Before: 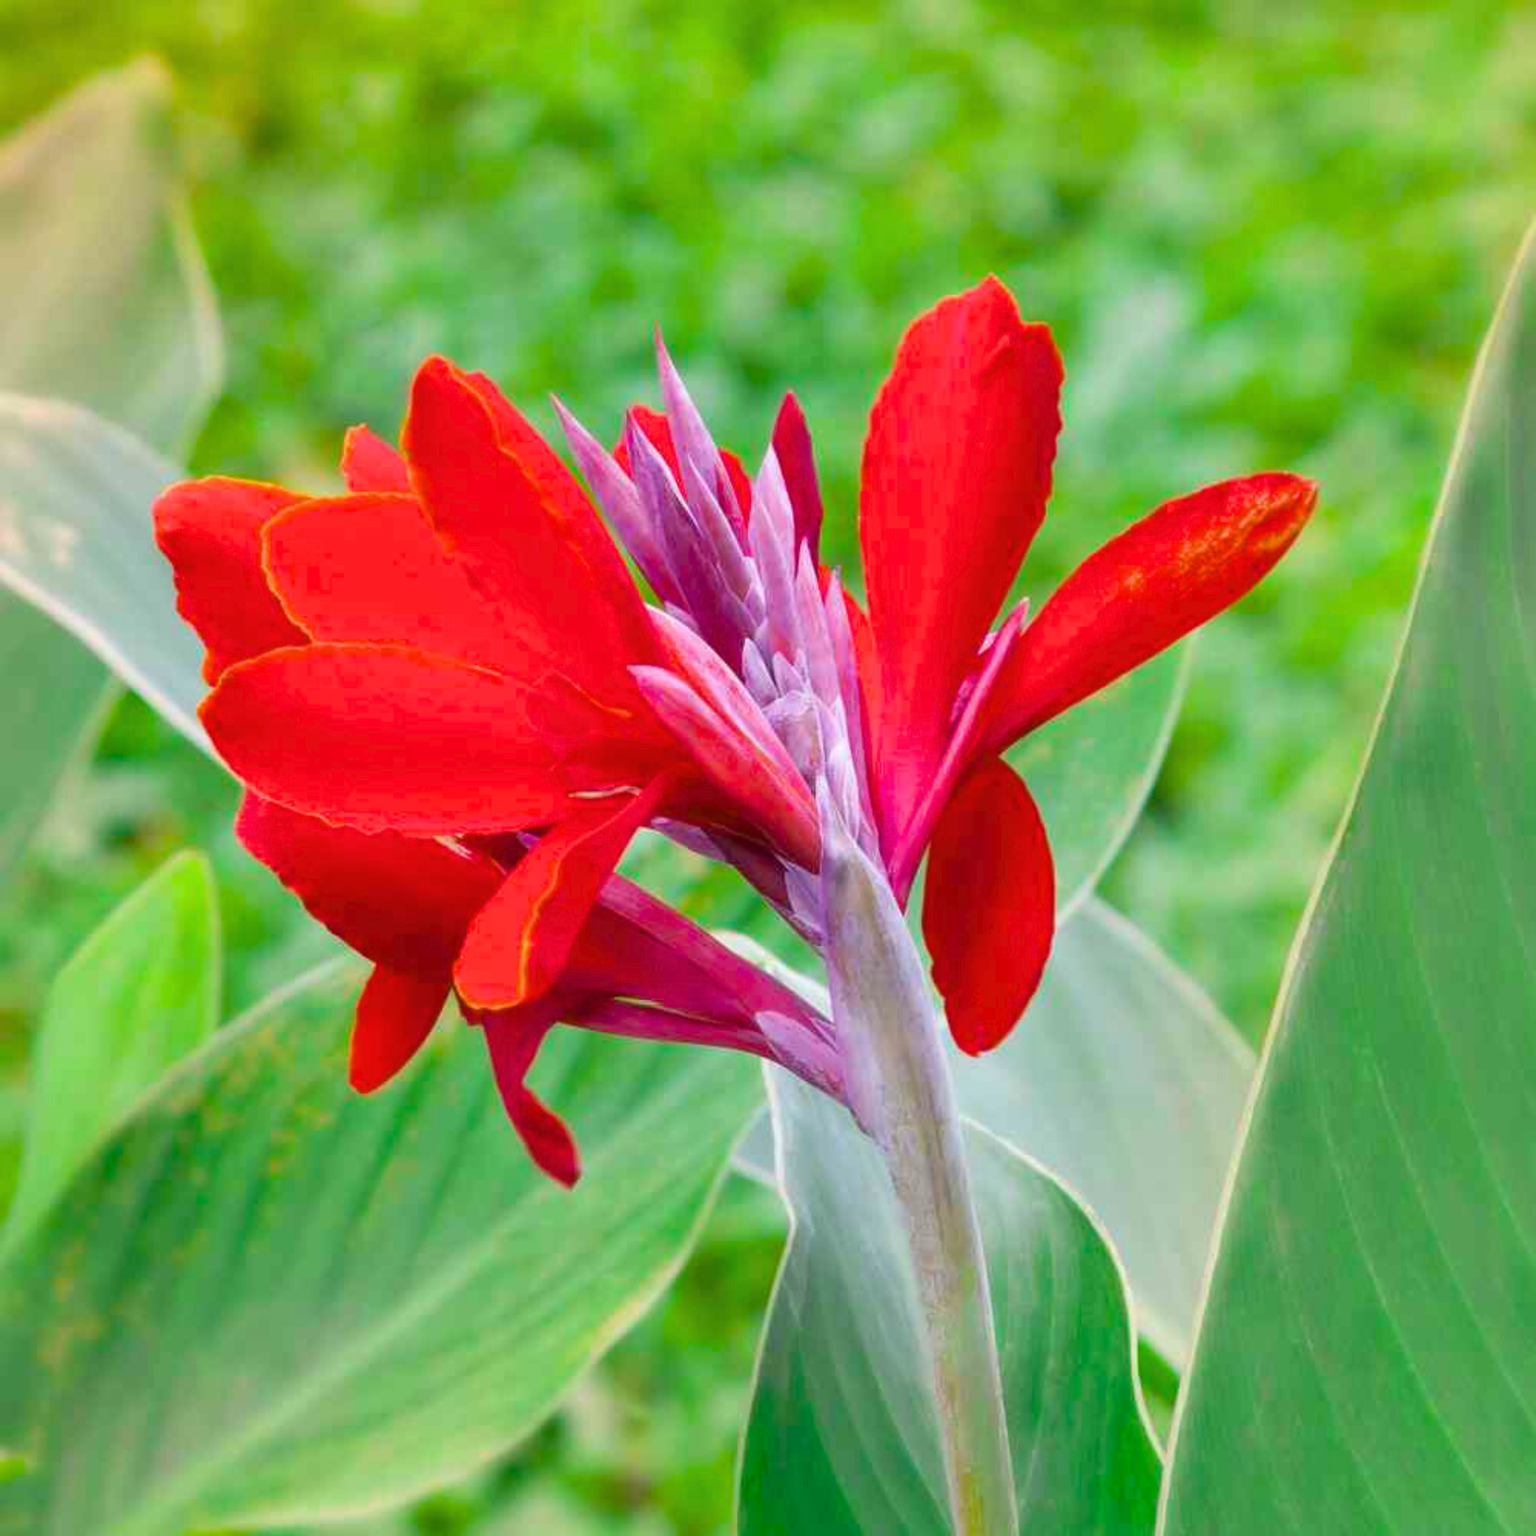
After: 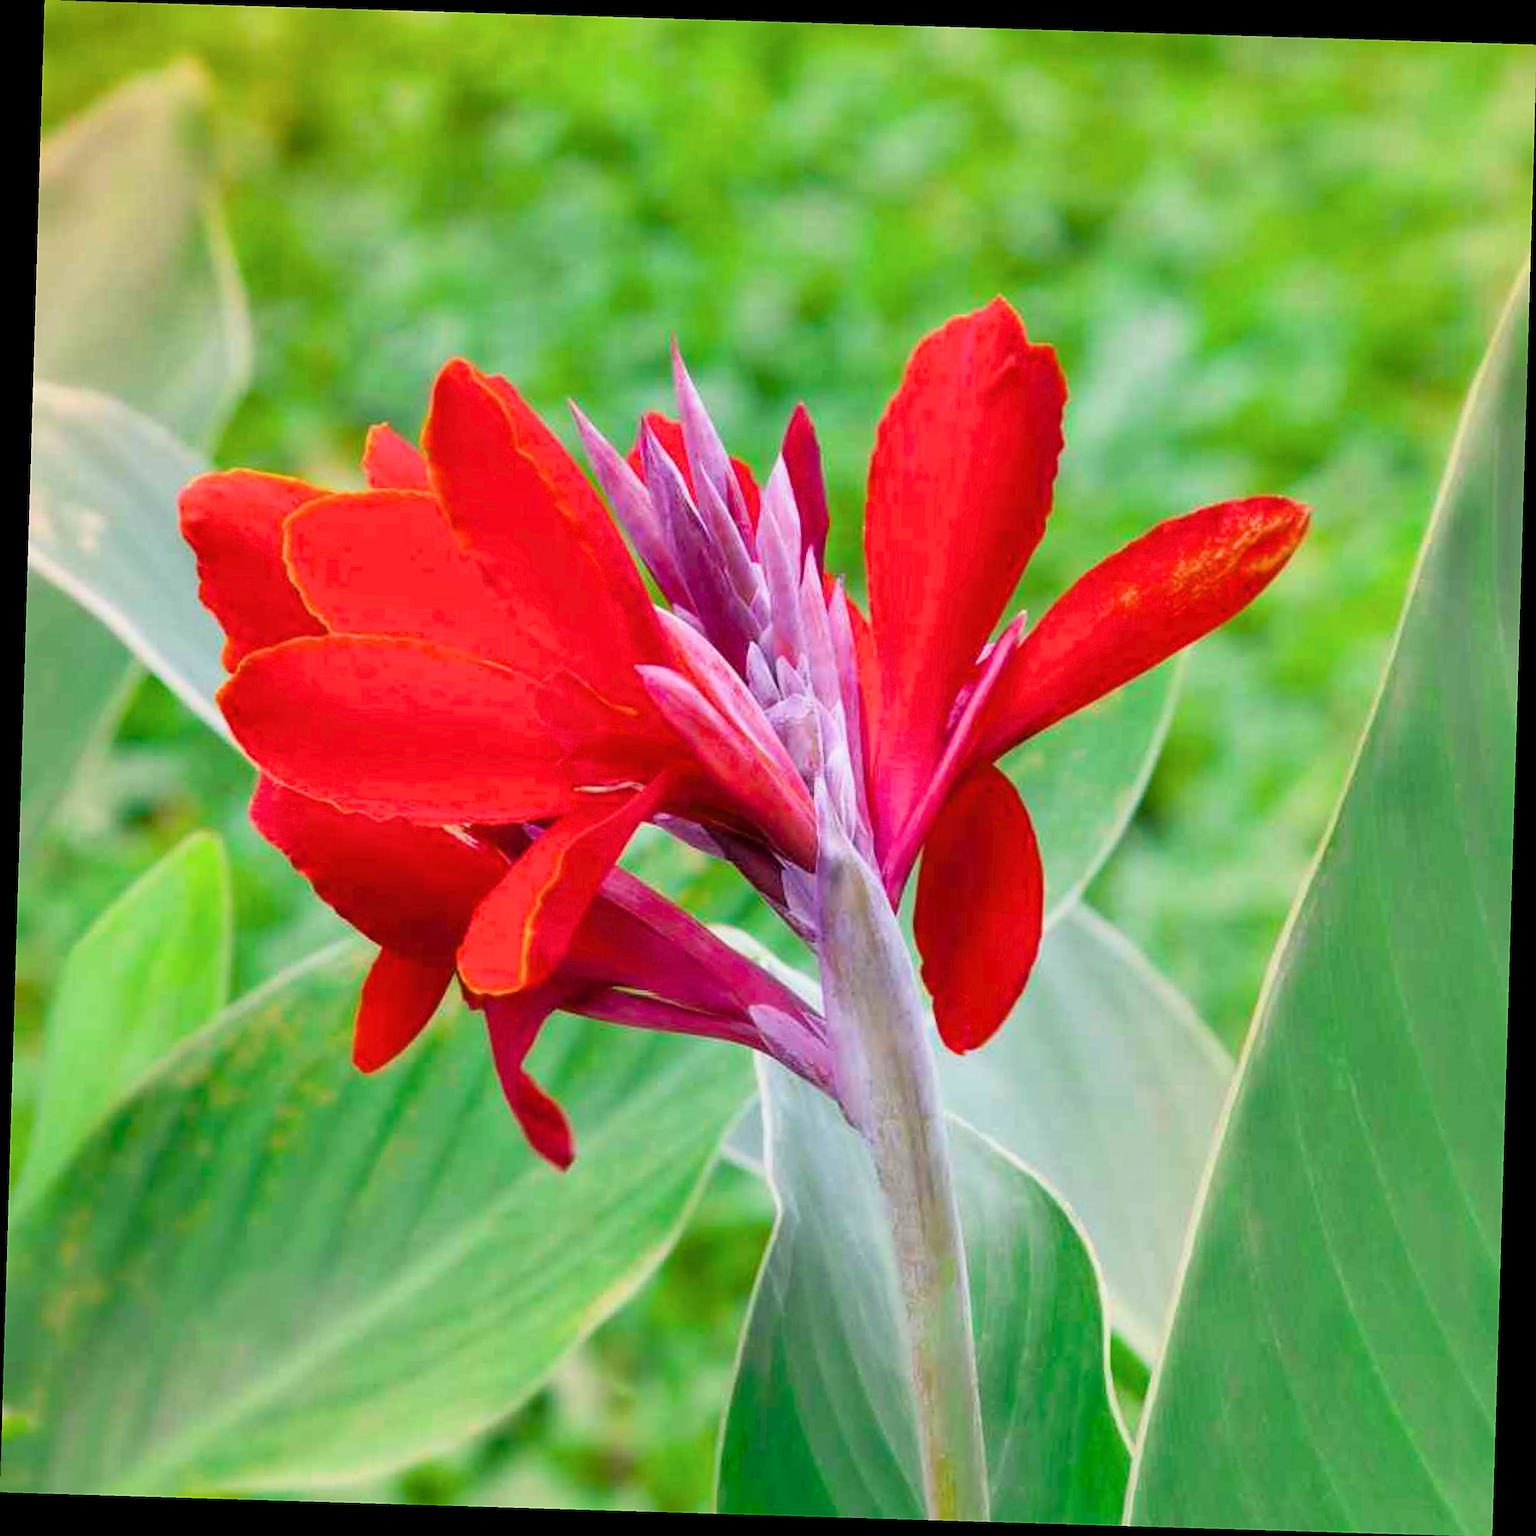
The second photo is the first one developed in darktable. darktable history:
rotate and perspective: rotation 1.72°, automatic cropping off
sharpen: on, module defaults
filmic rgb: black relative exposure -4.91 EV, white relative exposure 2.84 EV, hardness 3.7
